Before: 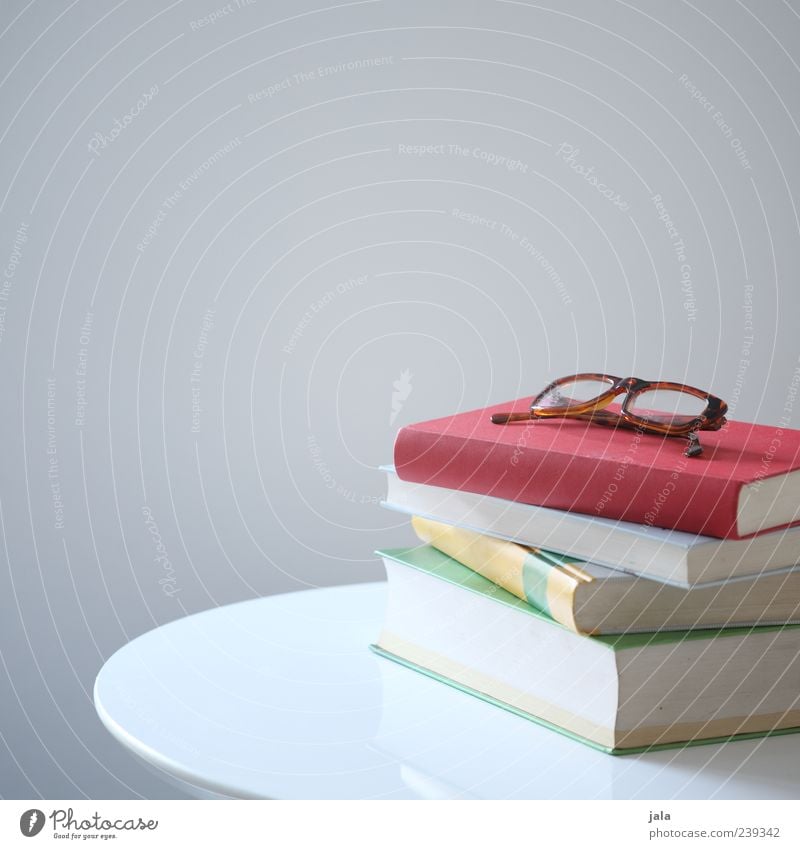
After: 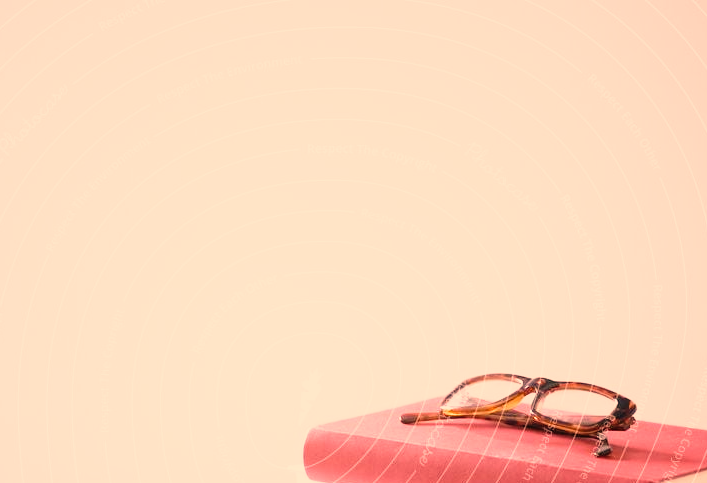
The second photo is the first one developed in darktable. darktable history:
base curve: curves: ch0 [(0, 0) (0.012, 0.01) (0.073, 0.168) (0.31, 0.711) (0.645, 0.957) (1, 1)], preserve colors none
color correction: highlights a* 39.52, highlights b* 39.93, saturation 0.691
crop and rotate: left 11.515%, bottom 42.997%
